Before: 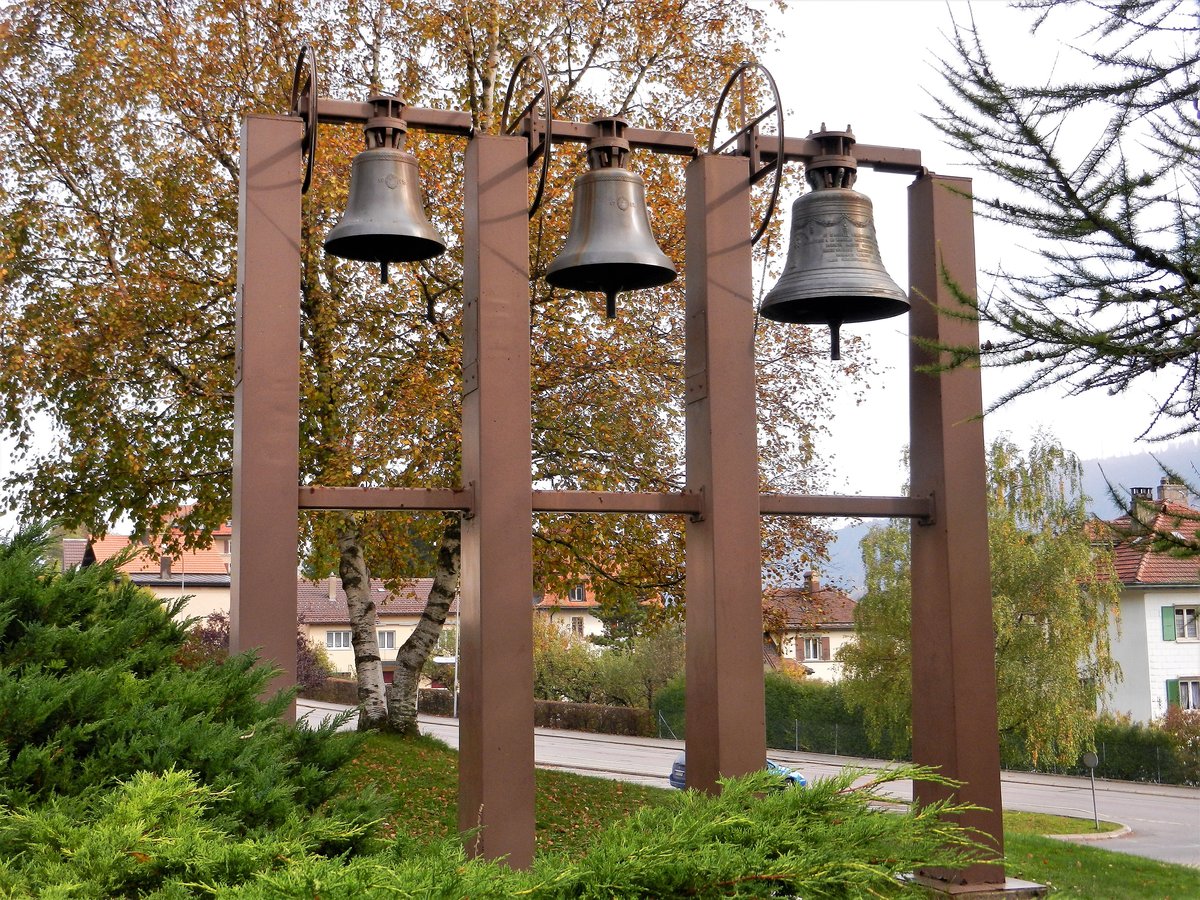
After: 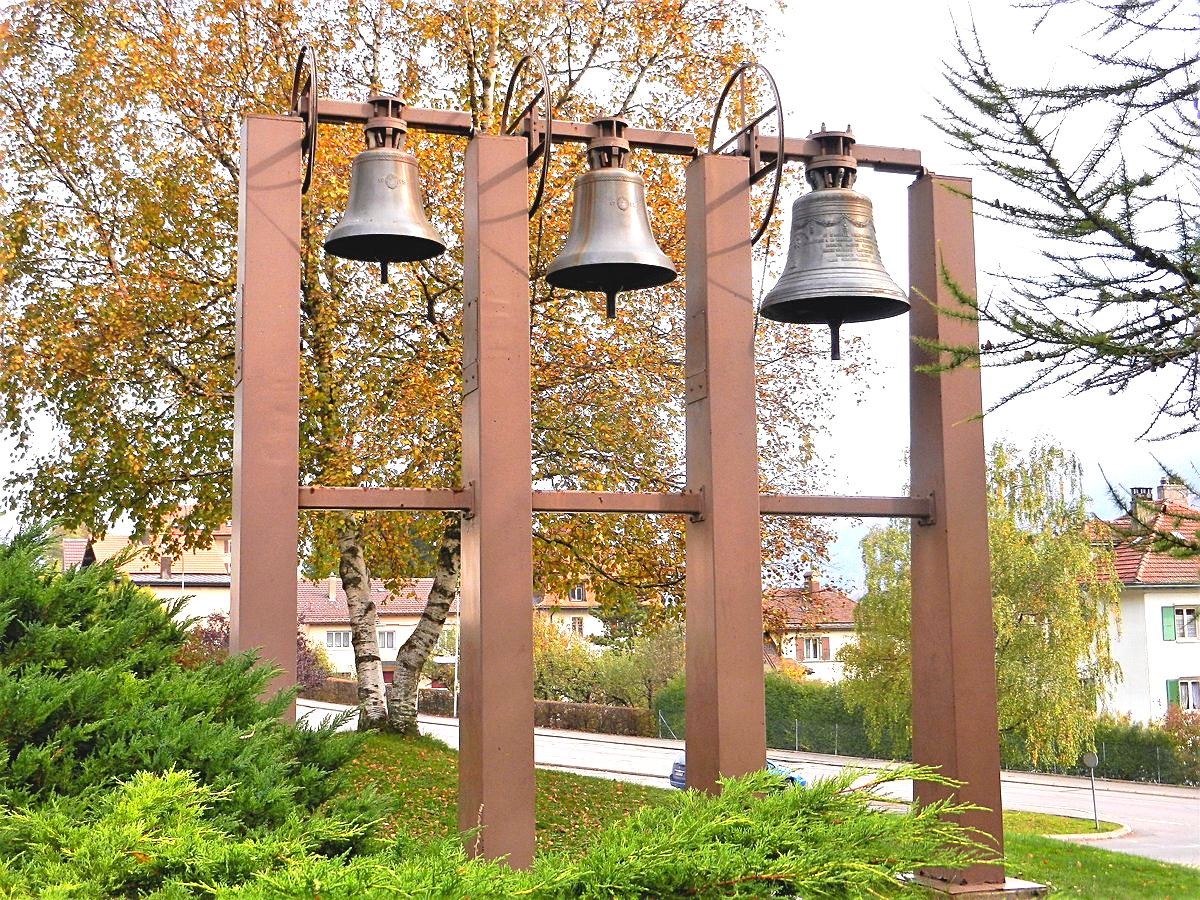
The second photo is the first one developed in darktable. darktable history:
exposure: exposure 1 EV, compensate exposure bias true, compensate highlight preservation false
contrast brightness saturation: contrast -0.103, brightness 0.043, saturation 0.081
sharpen: on, module defaults
